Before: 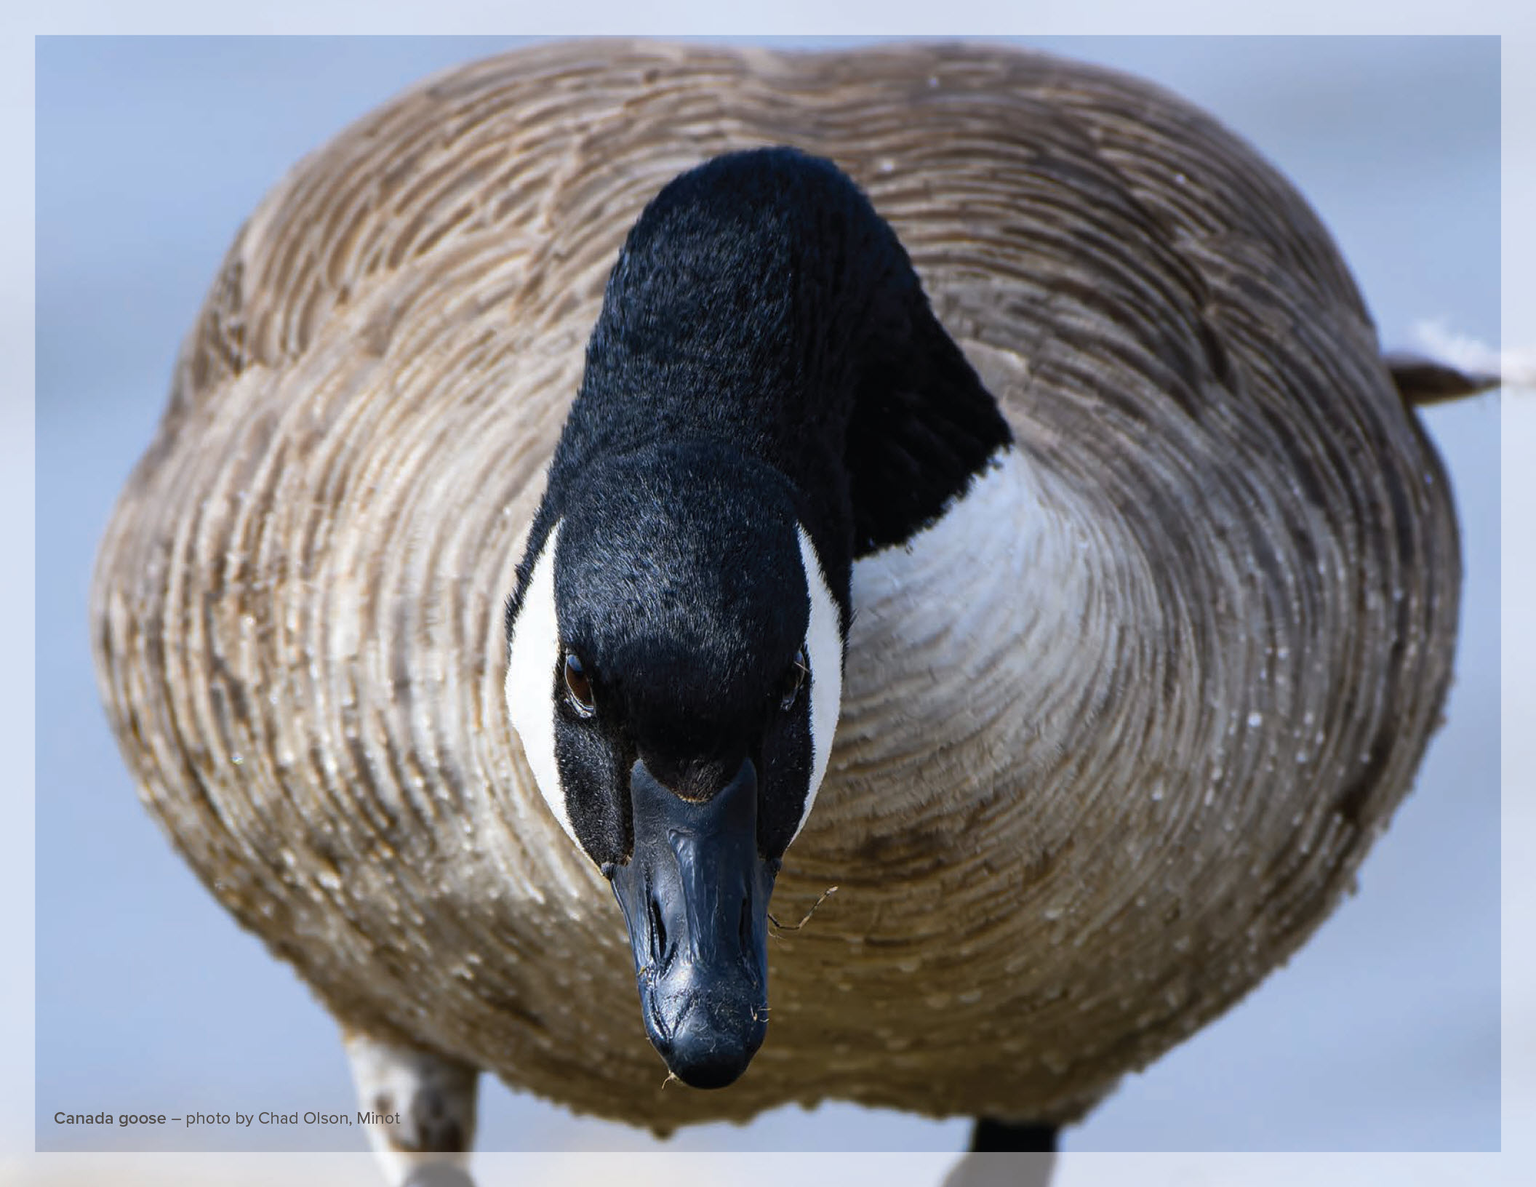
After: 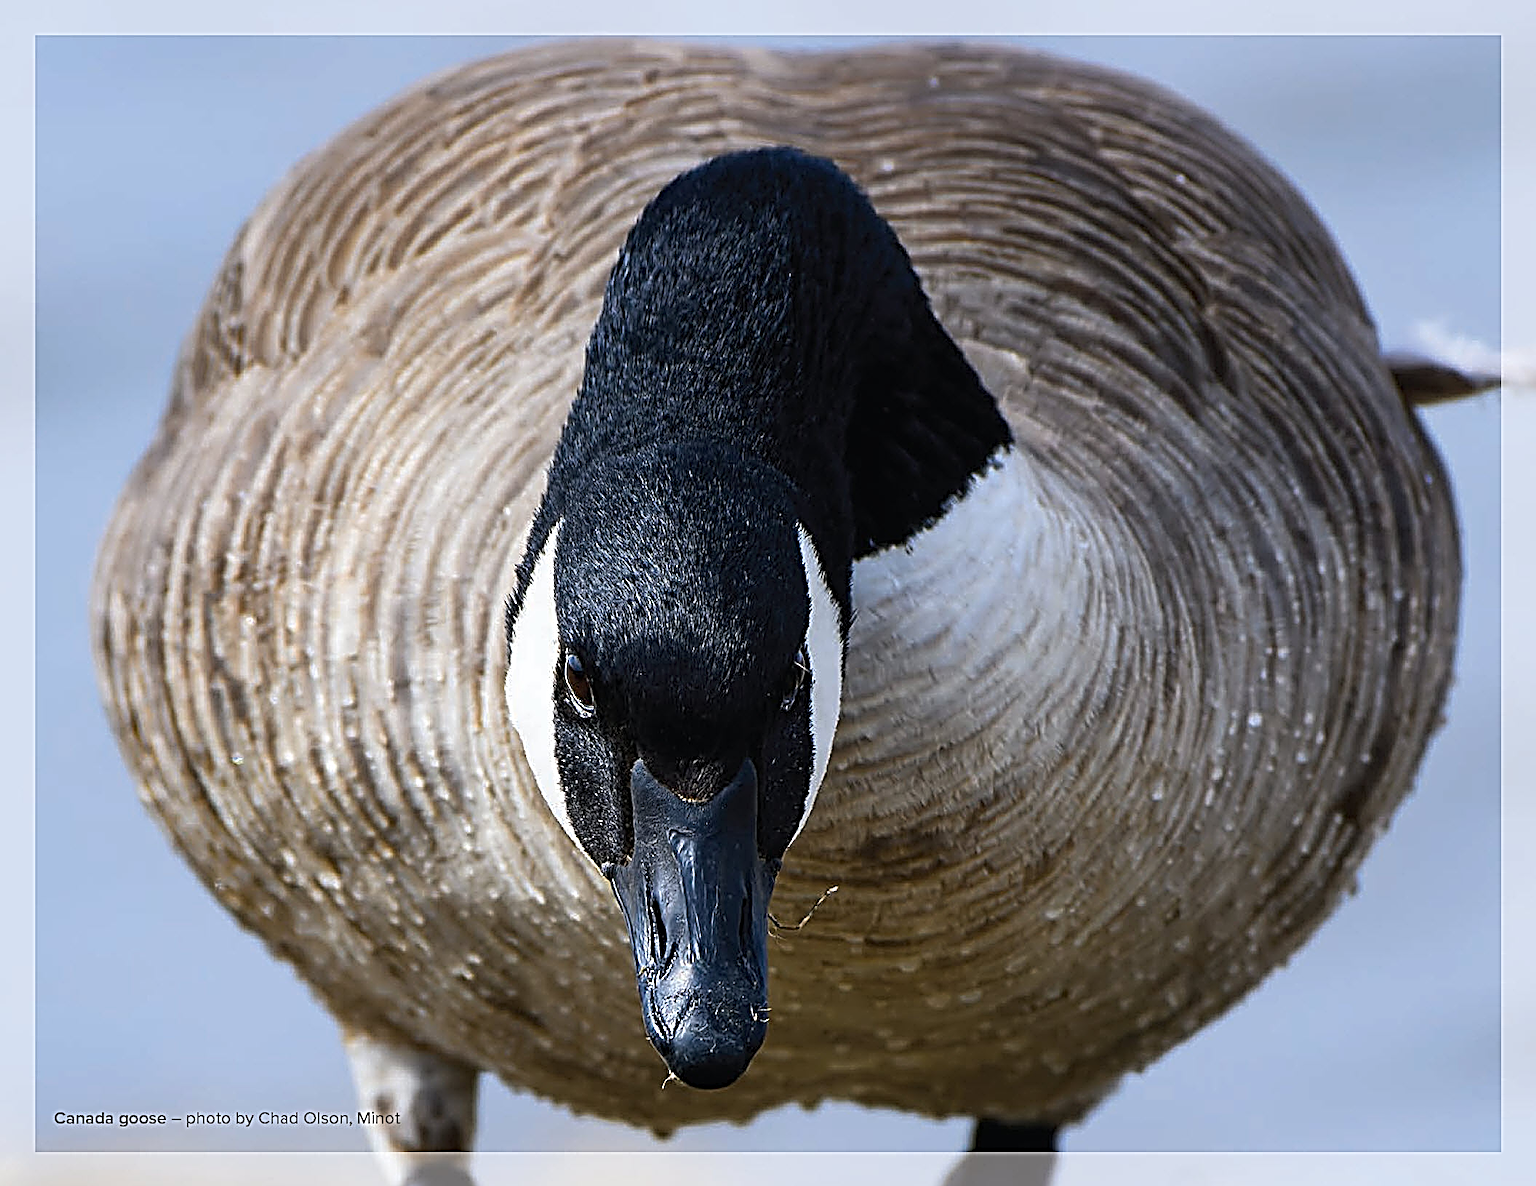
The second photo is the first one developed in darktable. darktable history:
sharpen: radius 3.16, amount 1.741
